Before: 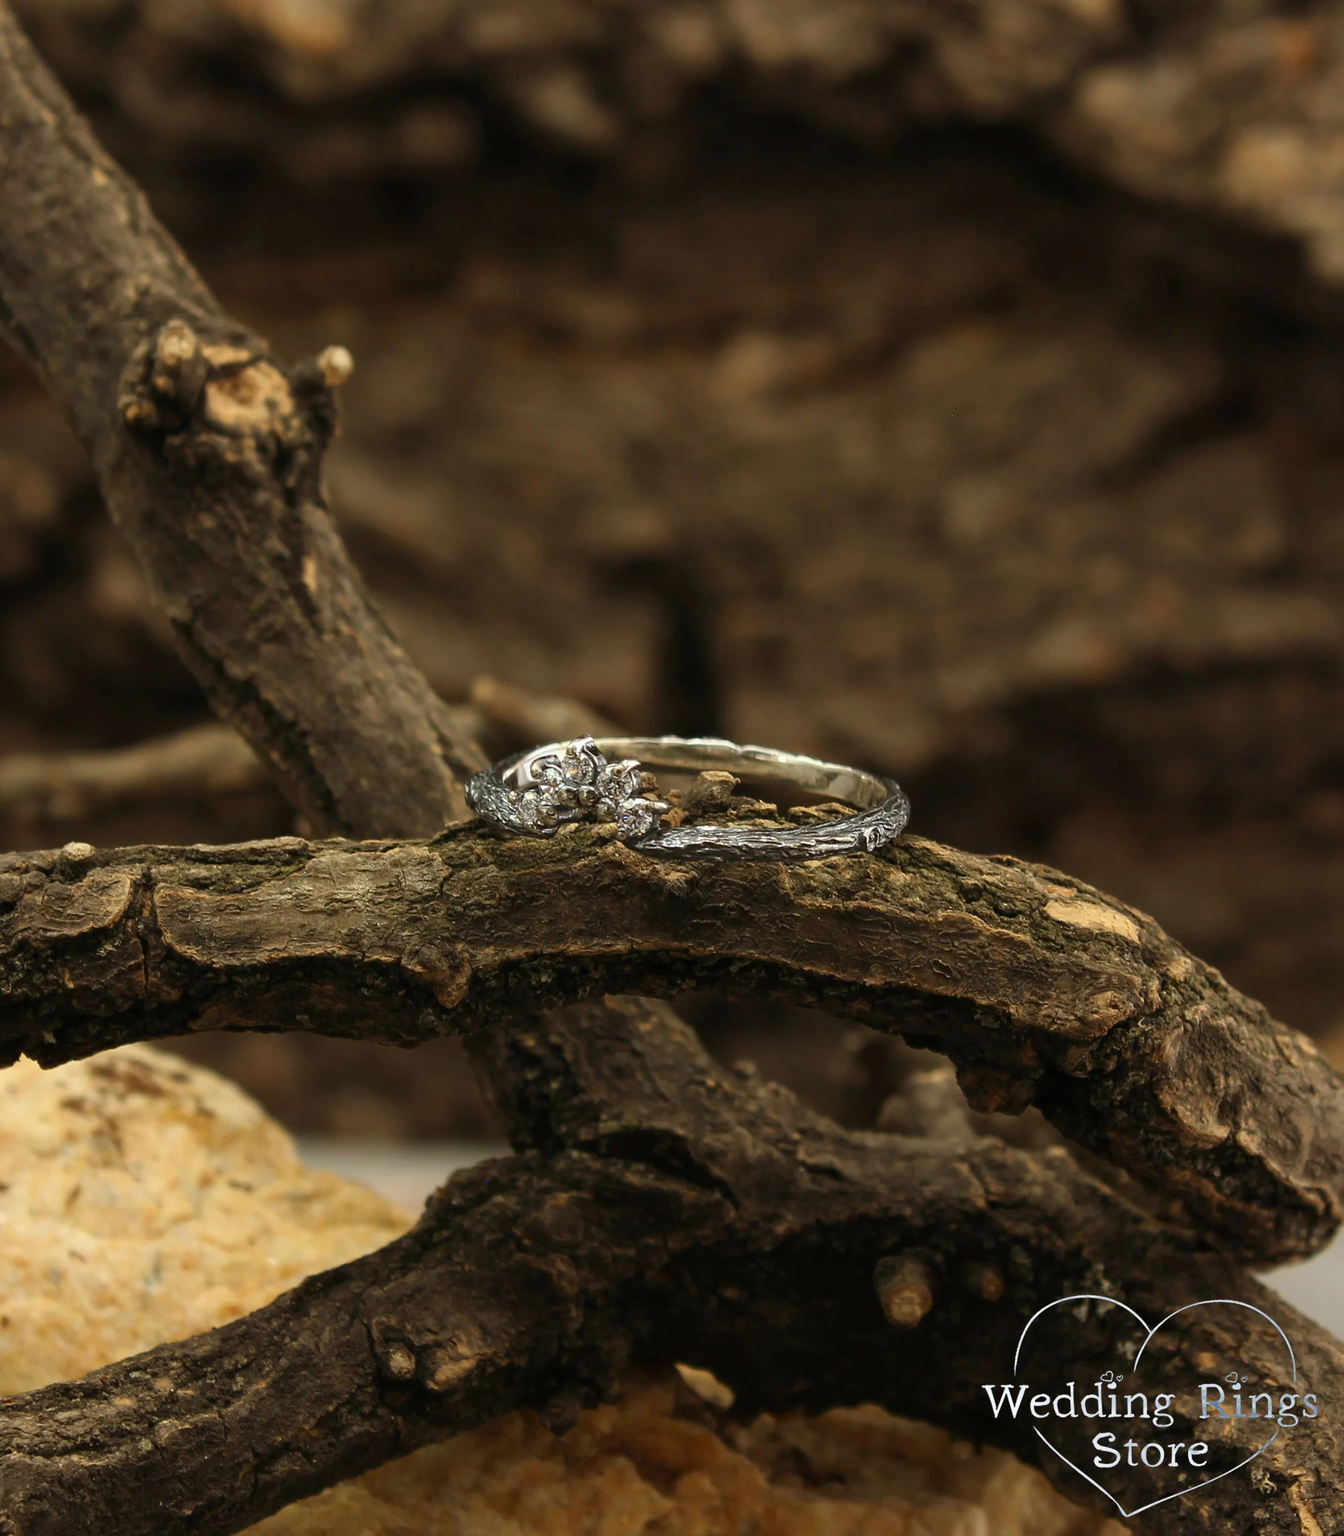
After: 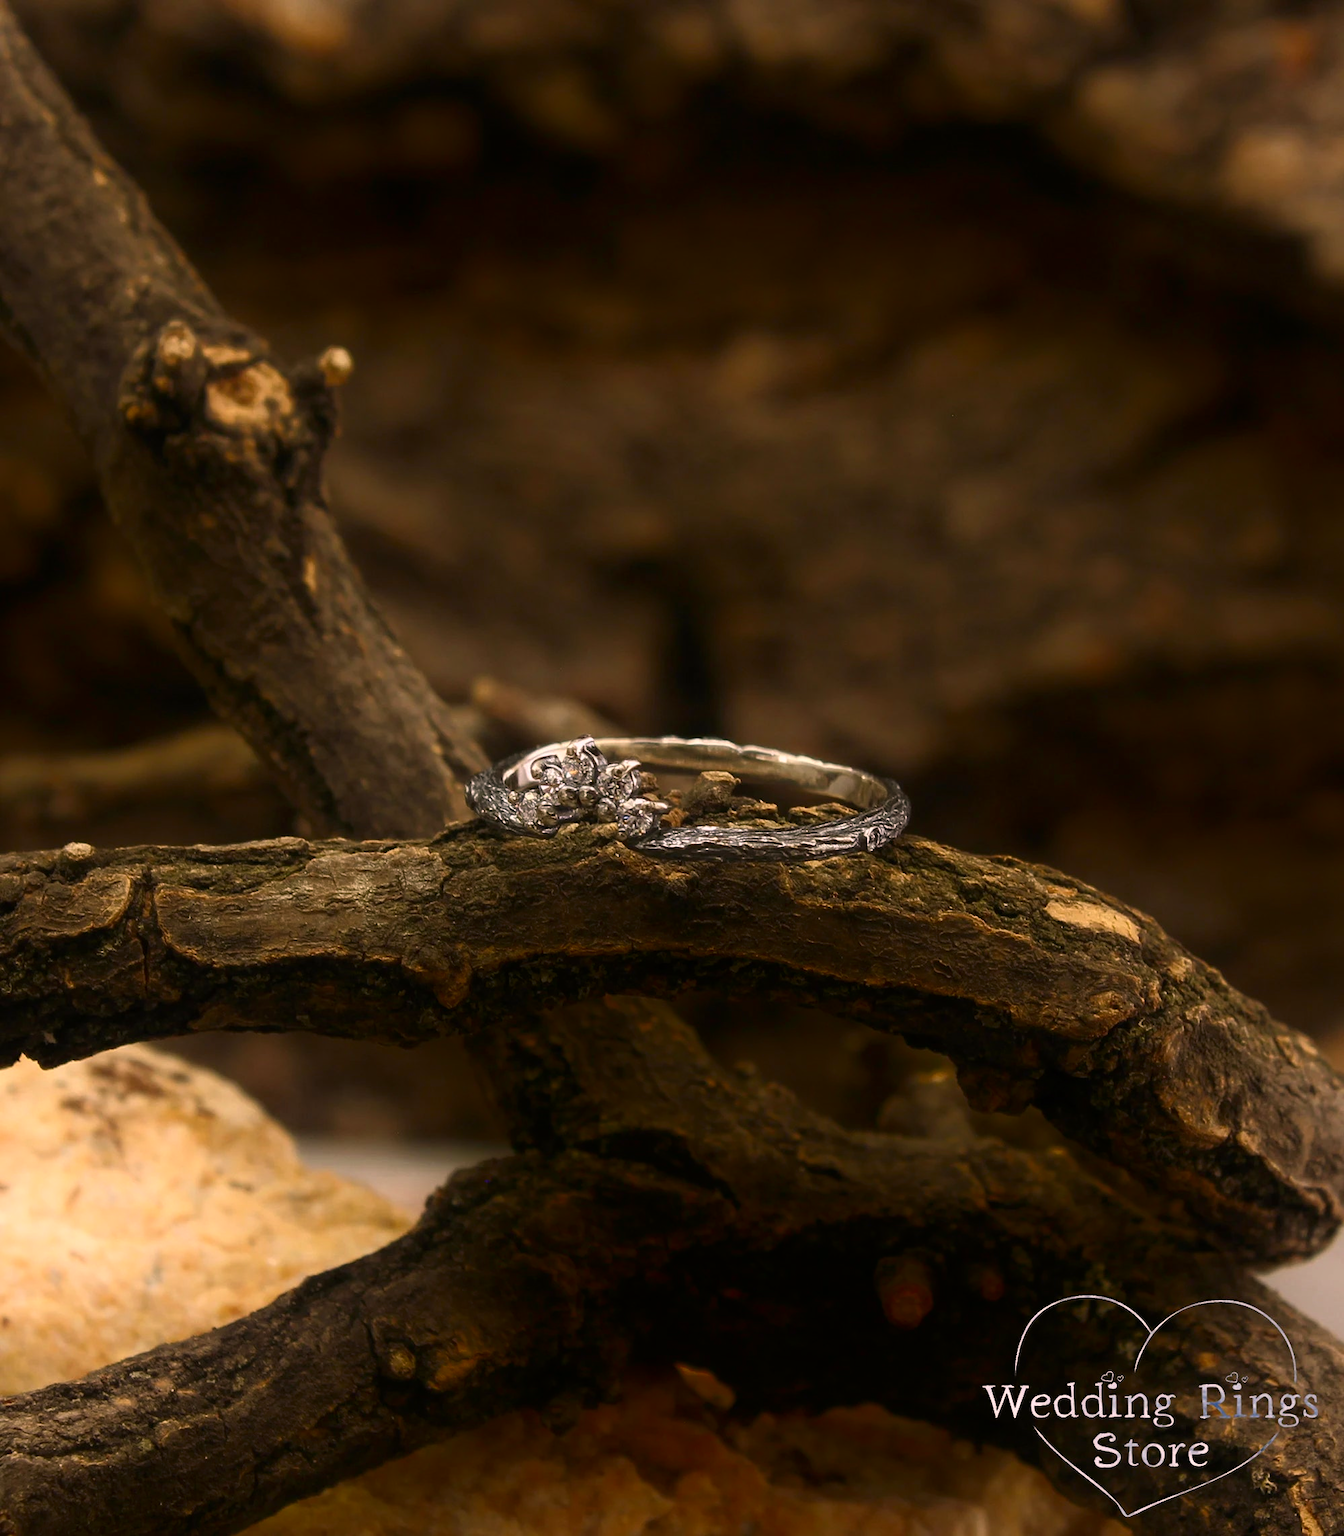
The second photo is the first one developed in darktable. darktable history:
shadows and highlights: shadows -54.3, highlights 86.09, soften with gaussian
tone equalizer: -7 EV 0.13 EV, smoothing diameter 25%, edges refinement/feathering 10, preserve details guided filter
color correction: highlights a* 12.23, highlights b* 5.41
